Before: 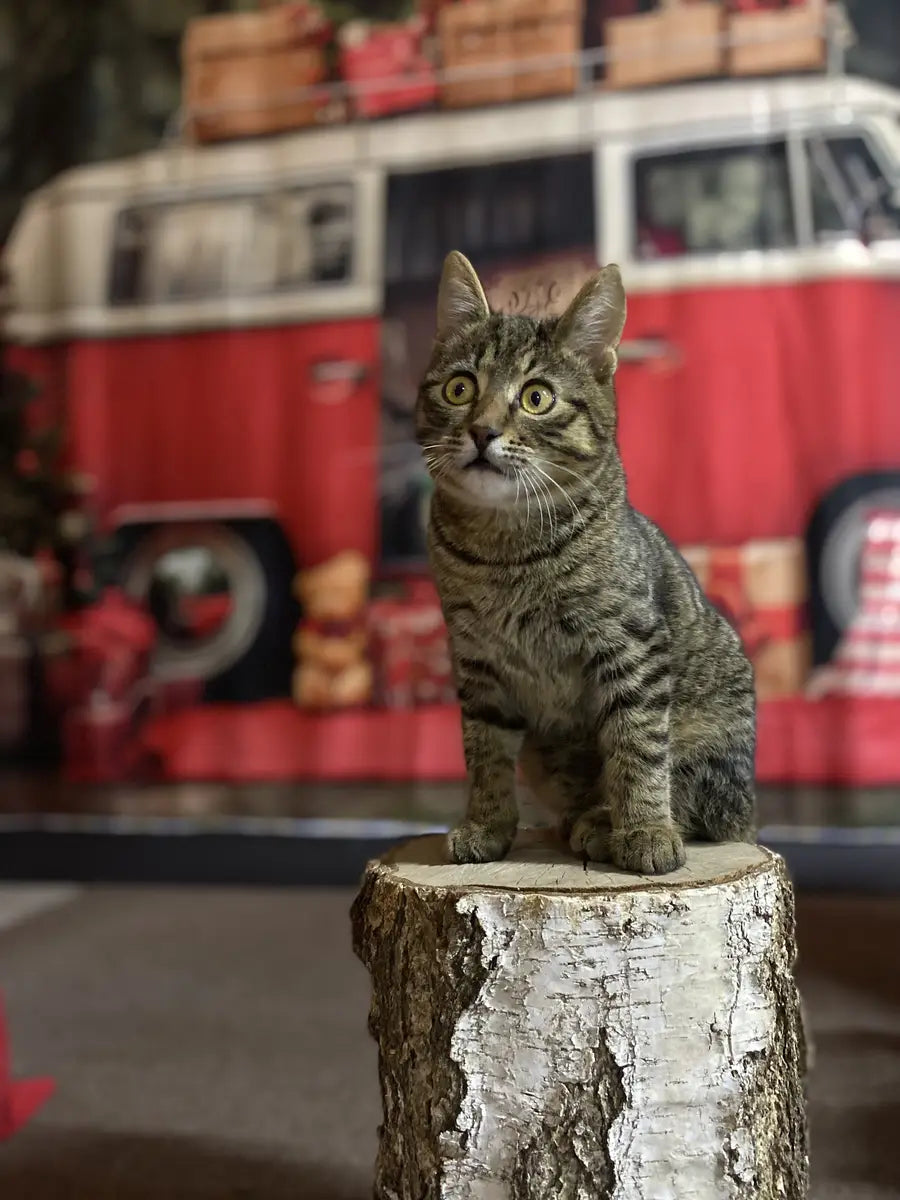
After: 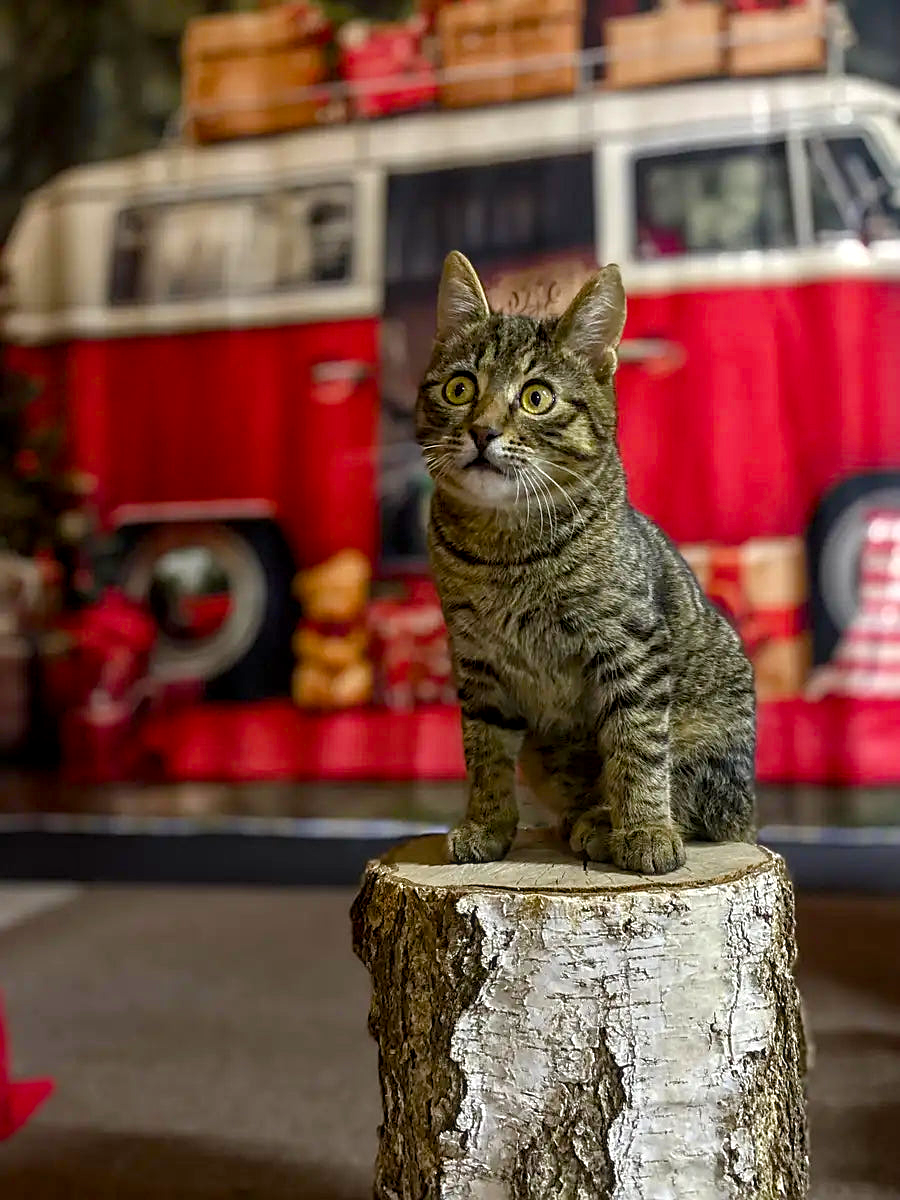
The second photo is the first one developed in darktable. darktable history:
color balance rgb: perceptual saturation grading › global saturation 20%, perceptual saturation grading › highlights 2.68%, perceptual saturation grading › shadows 50%
sharpen: on, module defaults
local contrast: on, module defaults
